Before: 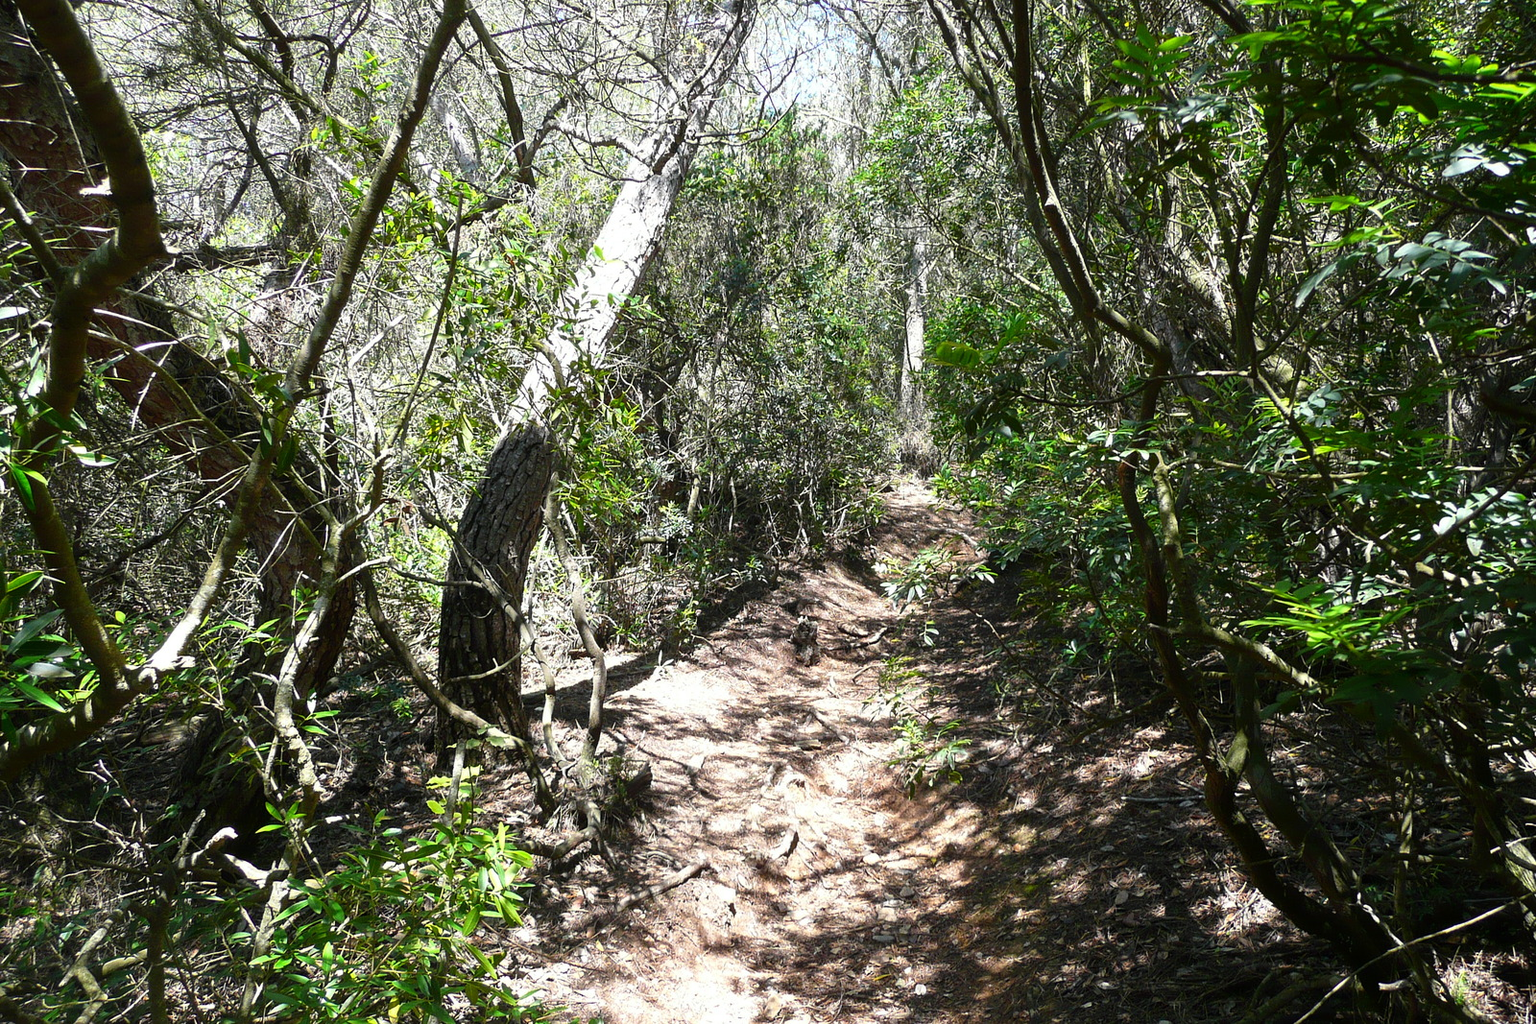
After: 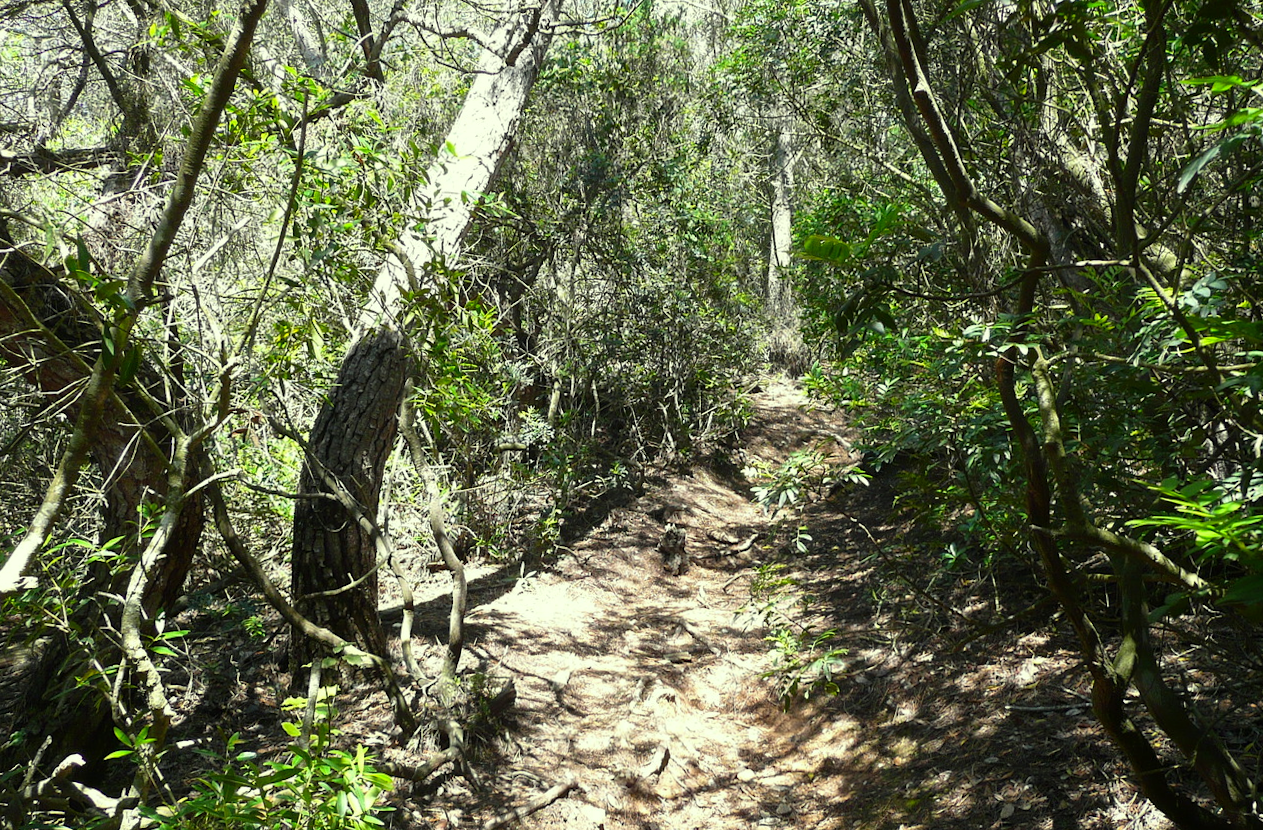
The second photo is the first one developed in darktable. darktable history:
rotate and perspective: rotation -1°, crop left 0.011, crop right 0.989, crop top 0.025, crop bottom 0.975
crop and rotate: left 10.071%, top 10.071%, right 10.02%, bottom 10.02%
contrast brightness saturation: saturation -0.05
color correction: highlights a* -5.94, highlights b* 11.19
